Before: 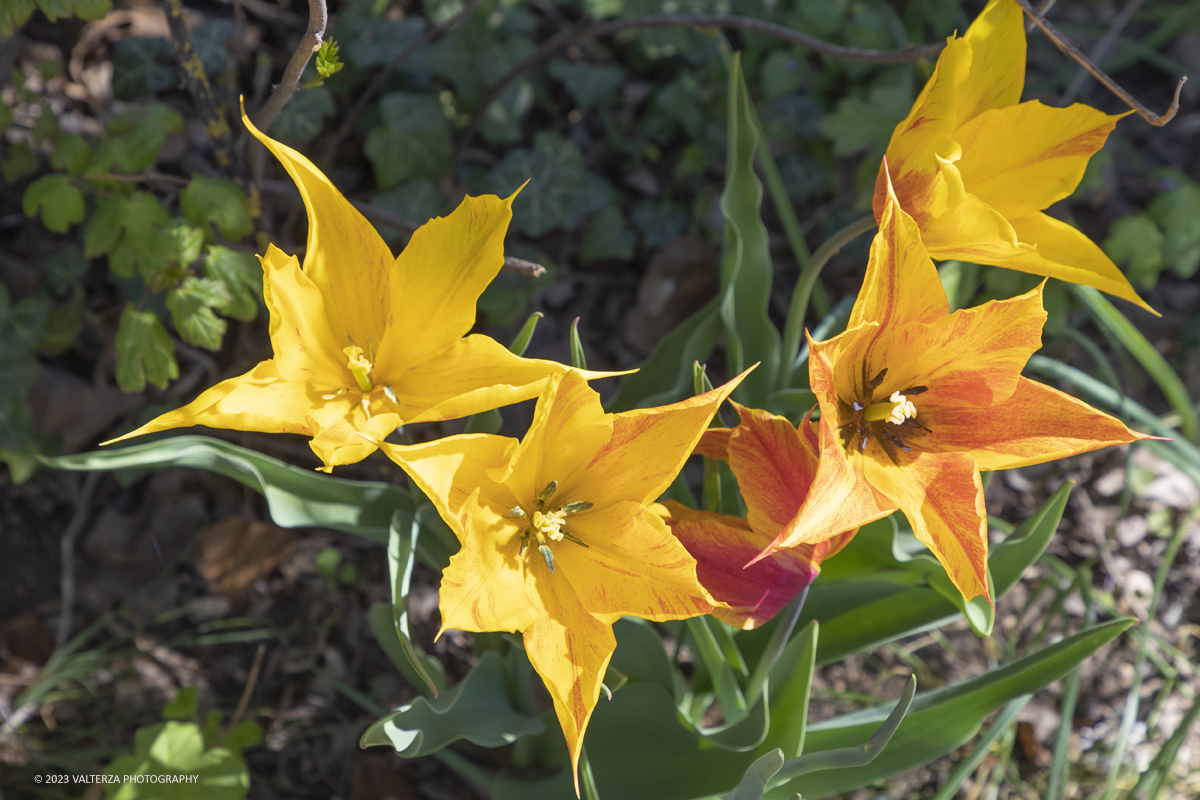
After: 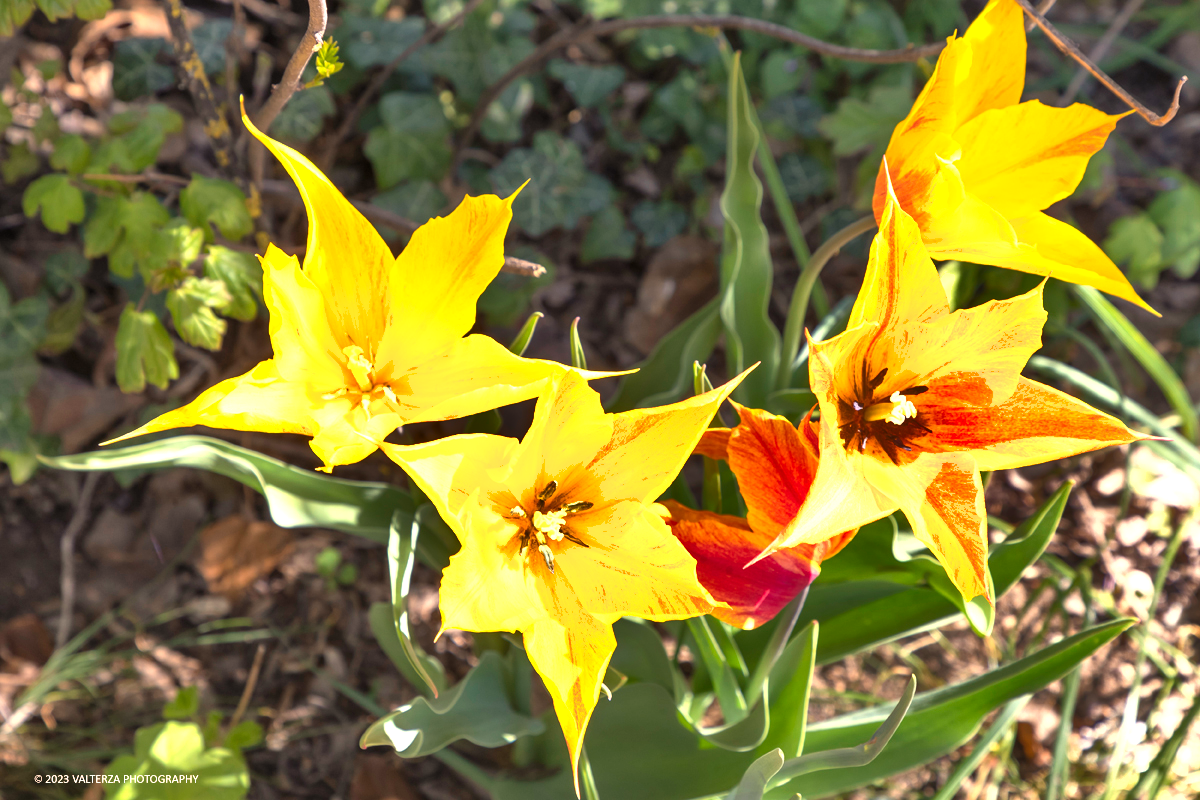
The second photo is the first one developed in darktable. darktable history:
exposure: black level correction 0, exposure 1.1 EV, compensate highlight preservation false
color correction: highlights a* -4.73, highlights b* 5.06, saturation 0.97
shadows and highlights: radius 100.41, shadows 50.55, highlights -64.36, highlights color adjustment 49.82%, soften with gaussian
white balance: red 1.127, blue 0.943
base curve: curves: ch0 [(0, 0) (0.472, 0.455) (1, 1)], preserve colors none
